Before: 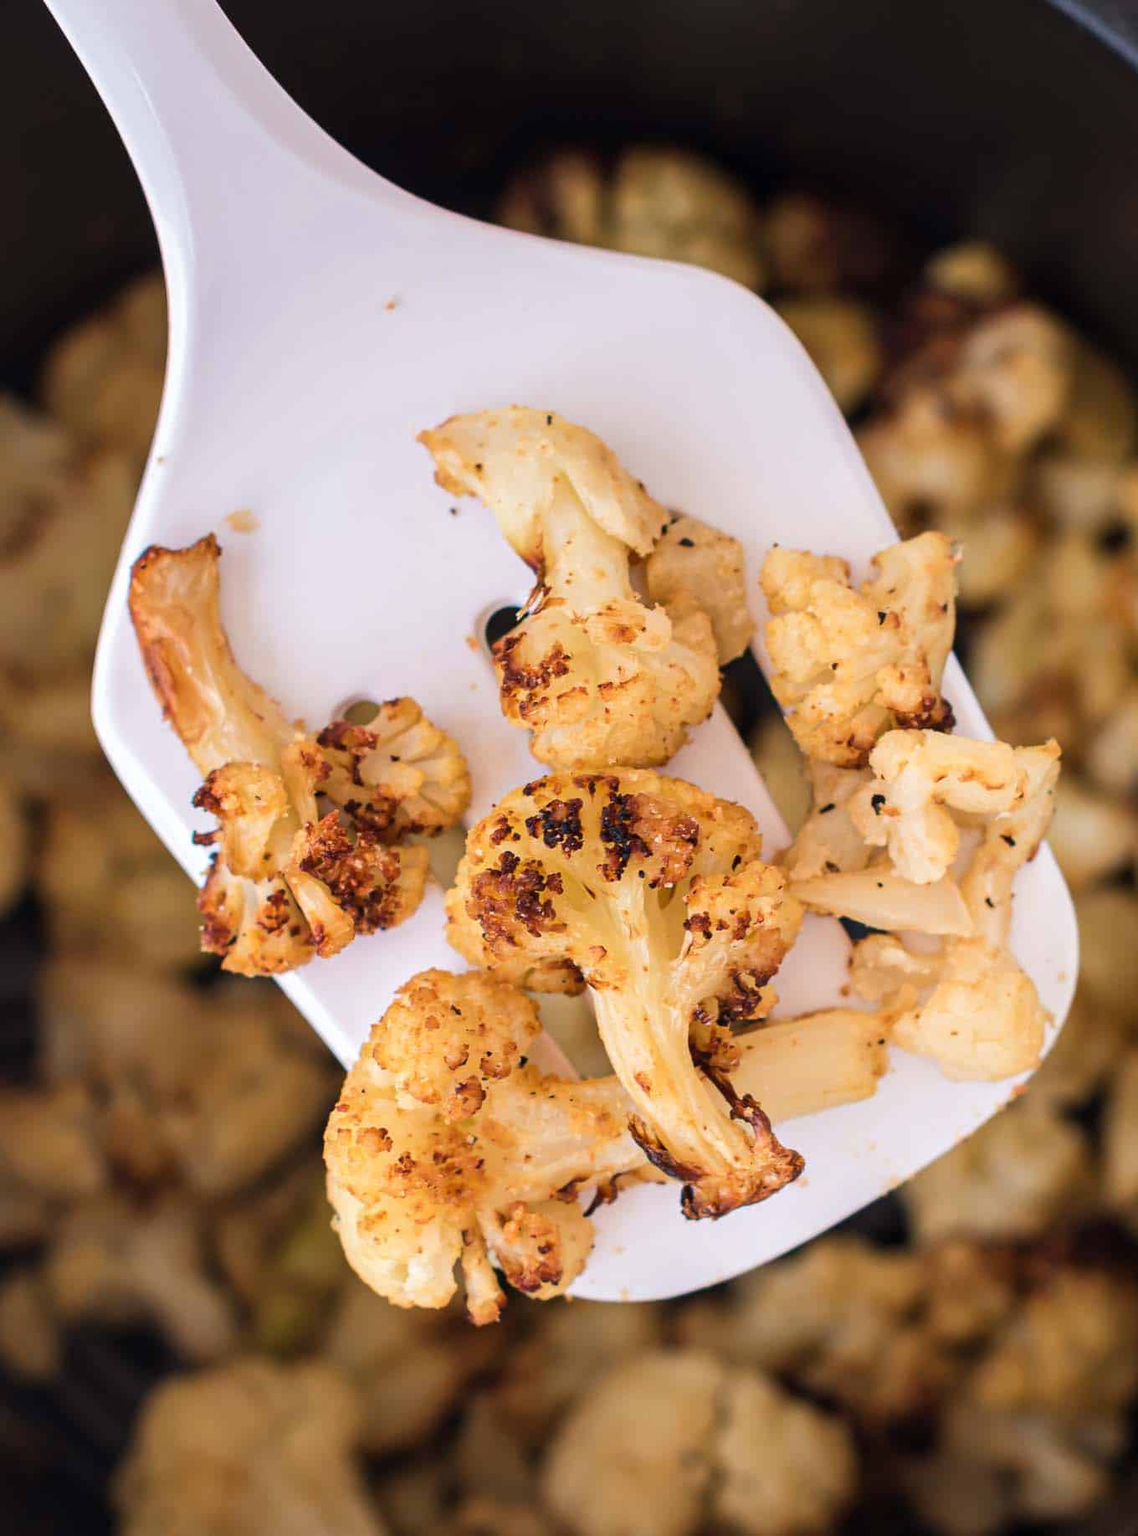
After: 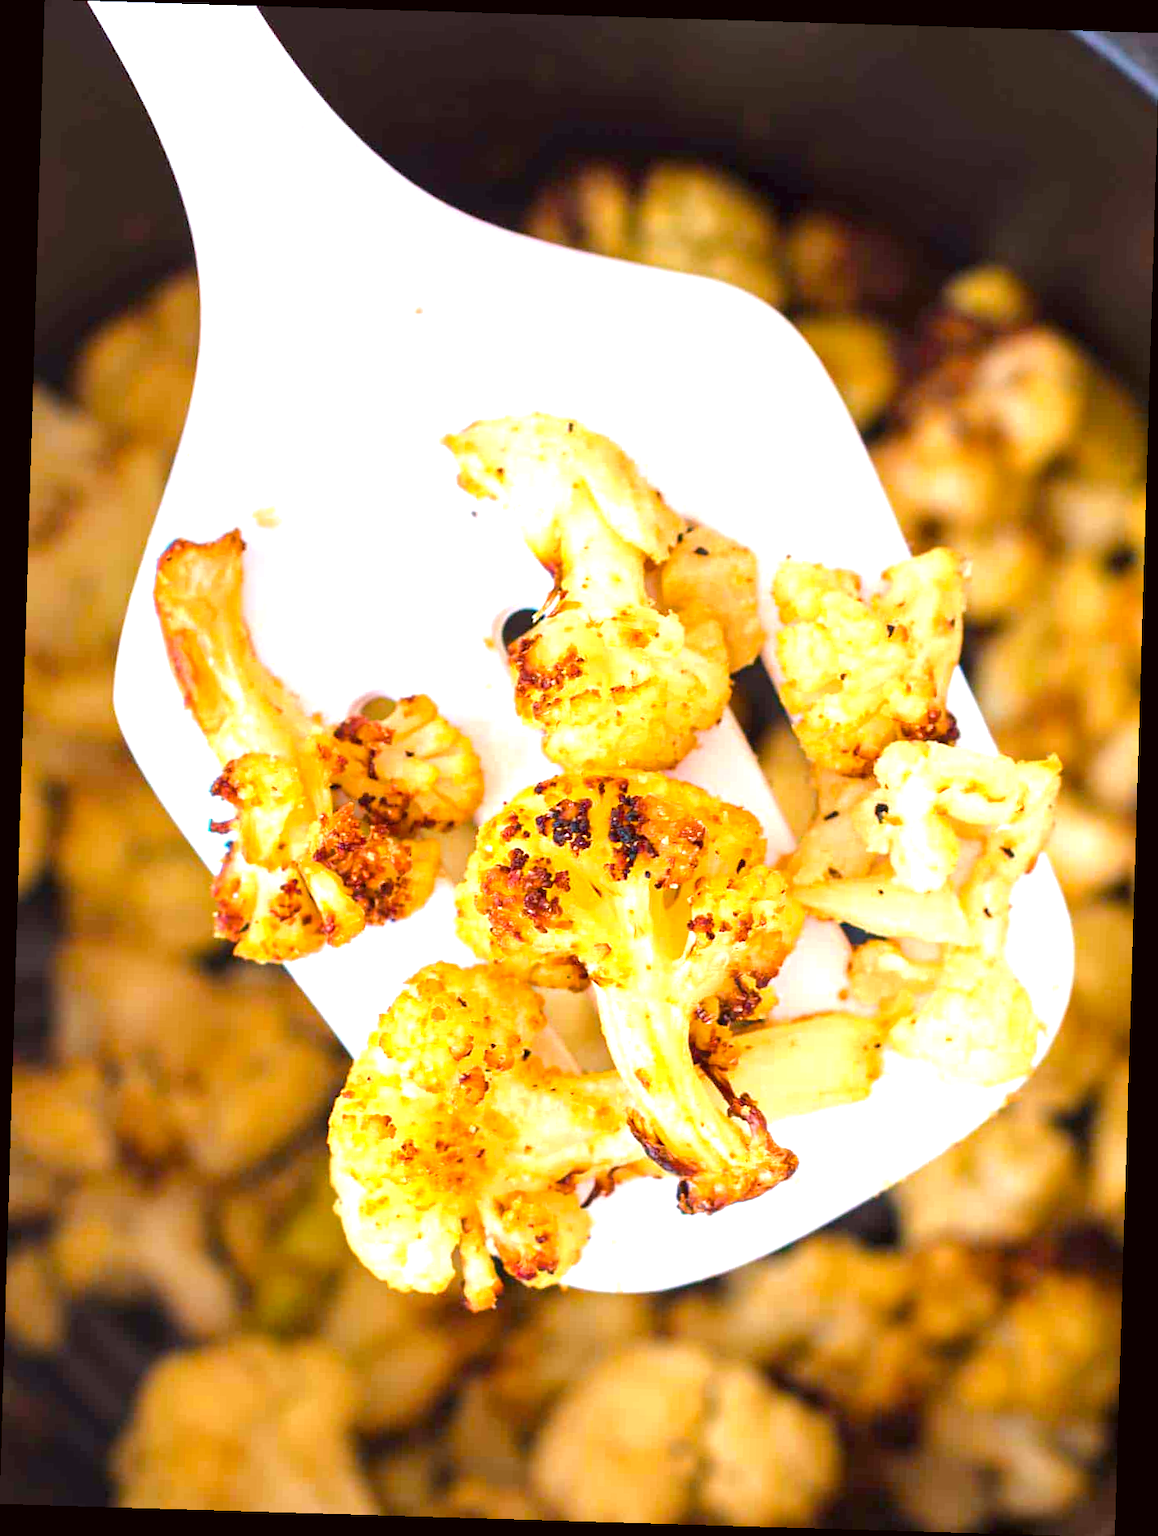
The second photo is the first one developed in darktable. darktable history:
exposure: black level correction 0, exposure 1.1 EV, compensate exposure bias true, compensate highlight preservation false
color balance rgb: perceptual saturation grading › global saturation 25%, perceptual brilliance grading › mid-tones 10%, perceptual brilliance grading › shadows 15%, global vibrance 20%
color correction: highlights a* -3.28, highlights b* -6.24, shadows a* 3.1, shadows b* 5.19
rotate and perspective: rotation 1.72°, automatic cropping off
